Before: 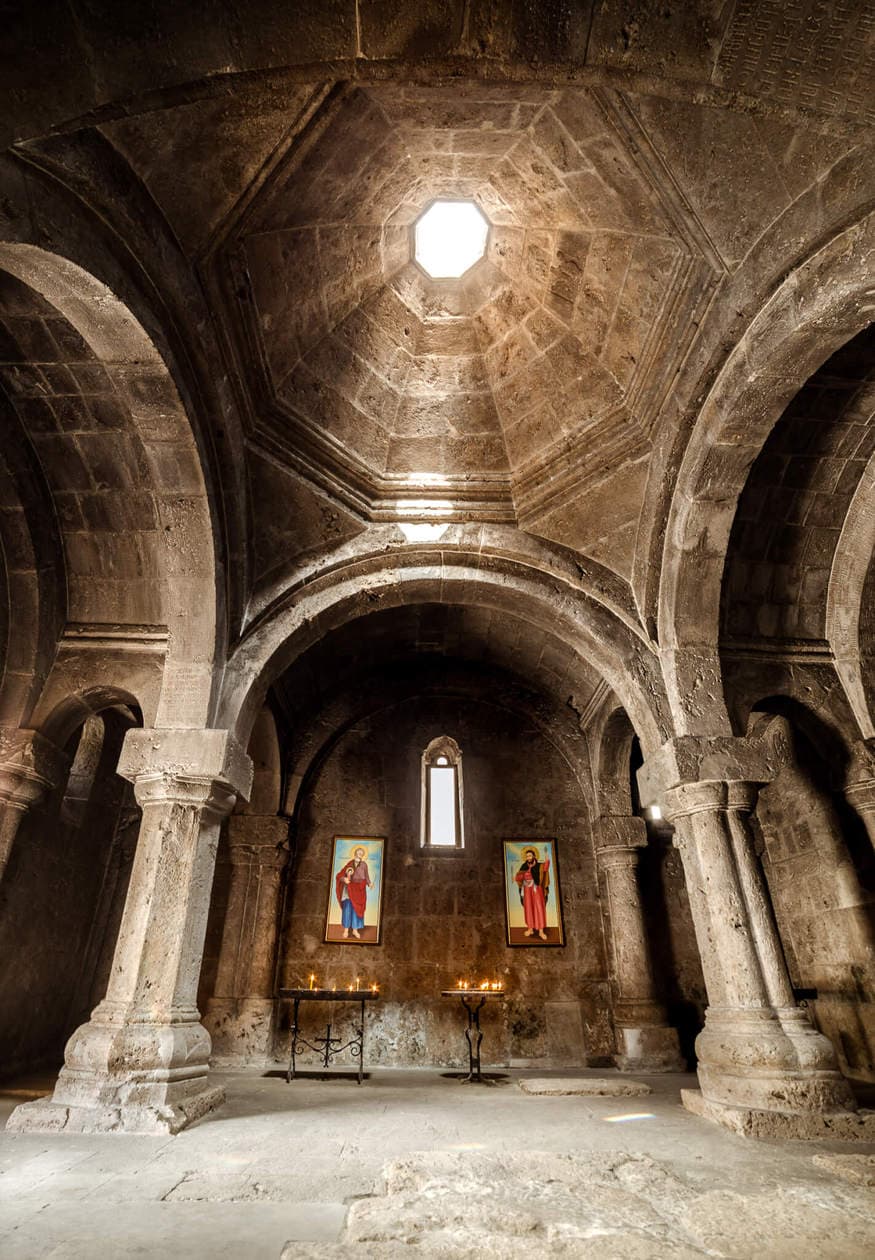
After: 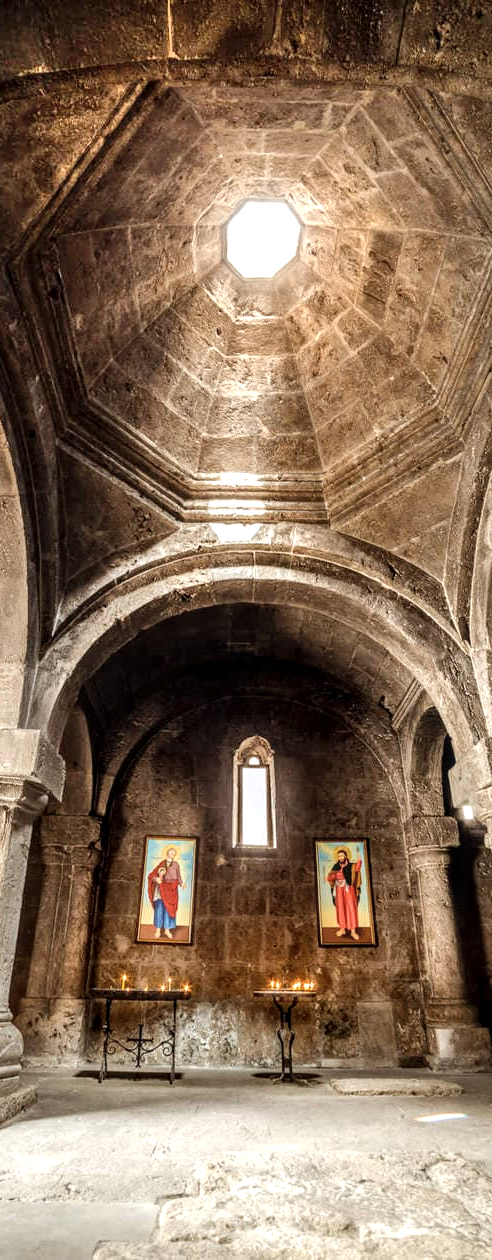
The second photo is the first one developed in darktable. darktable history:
crop: left 21.496%, right 22.254%
local contrast: on, module defaults
shadows and highlights: radius 110.86, shadows 51.09, white point adjustment 9.16, highlights -4.17, highlights color adjustment 32.2%, soften with gaussian
